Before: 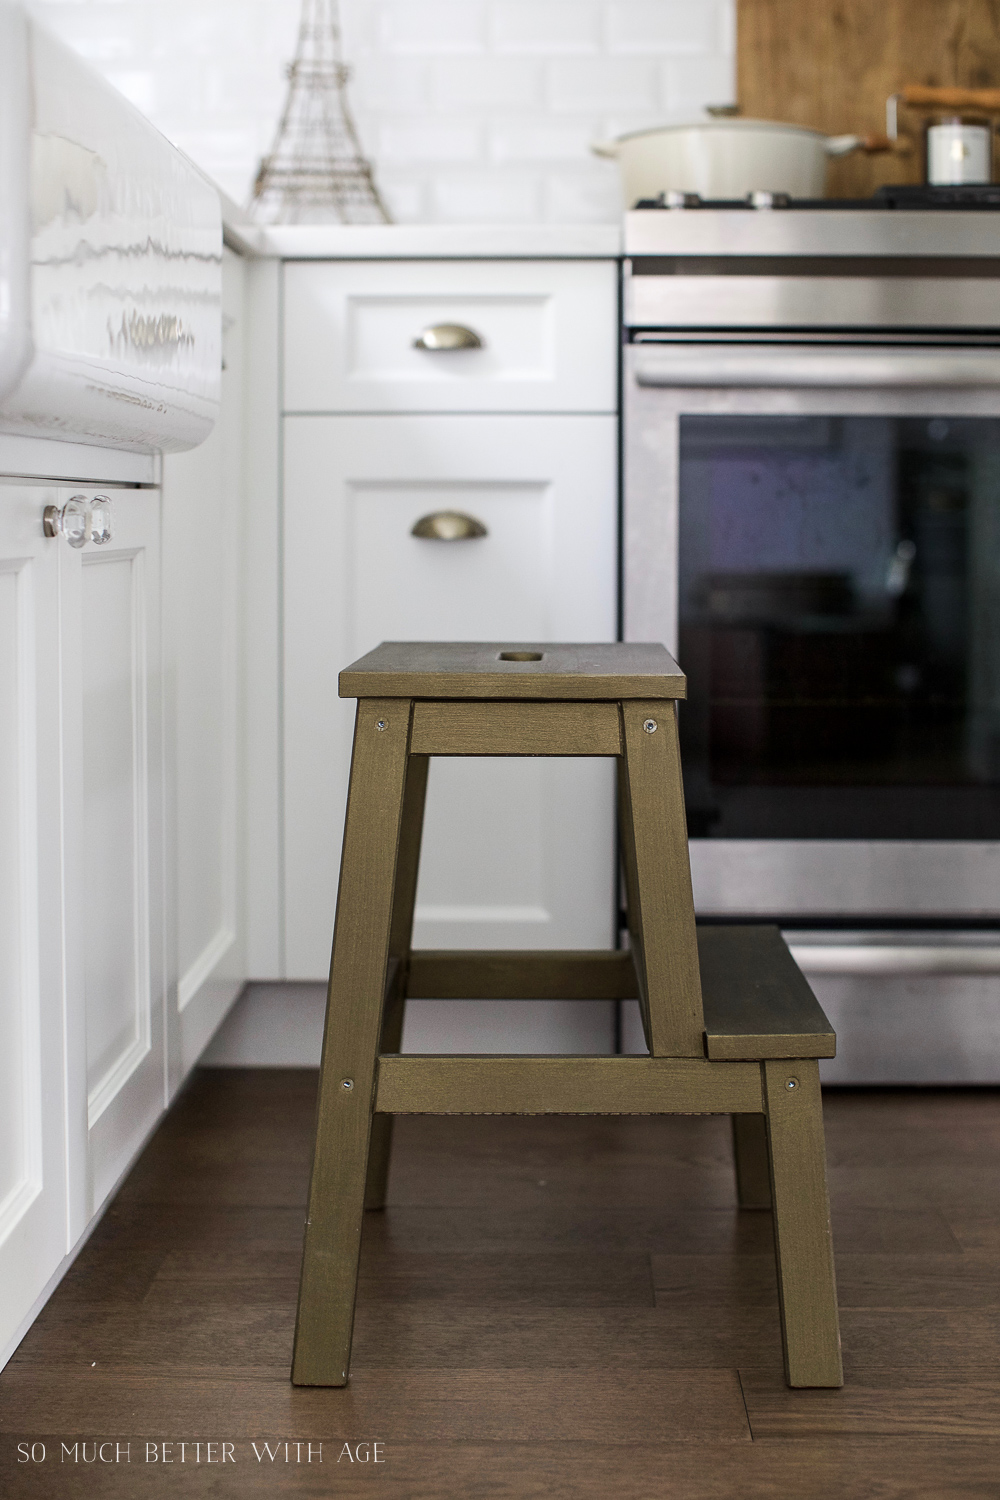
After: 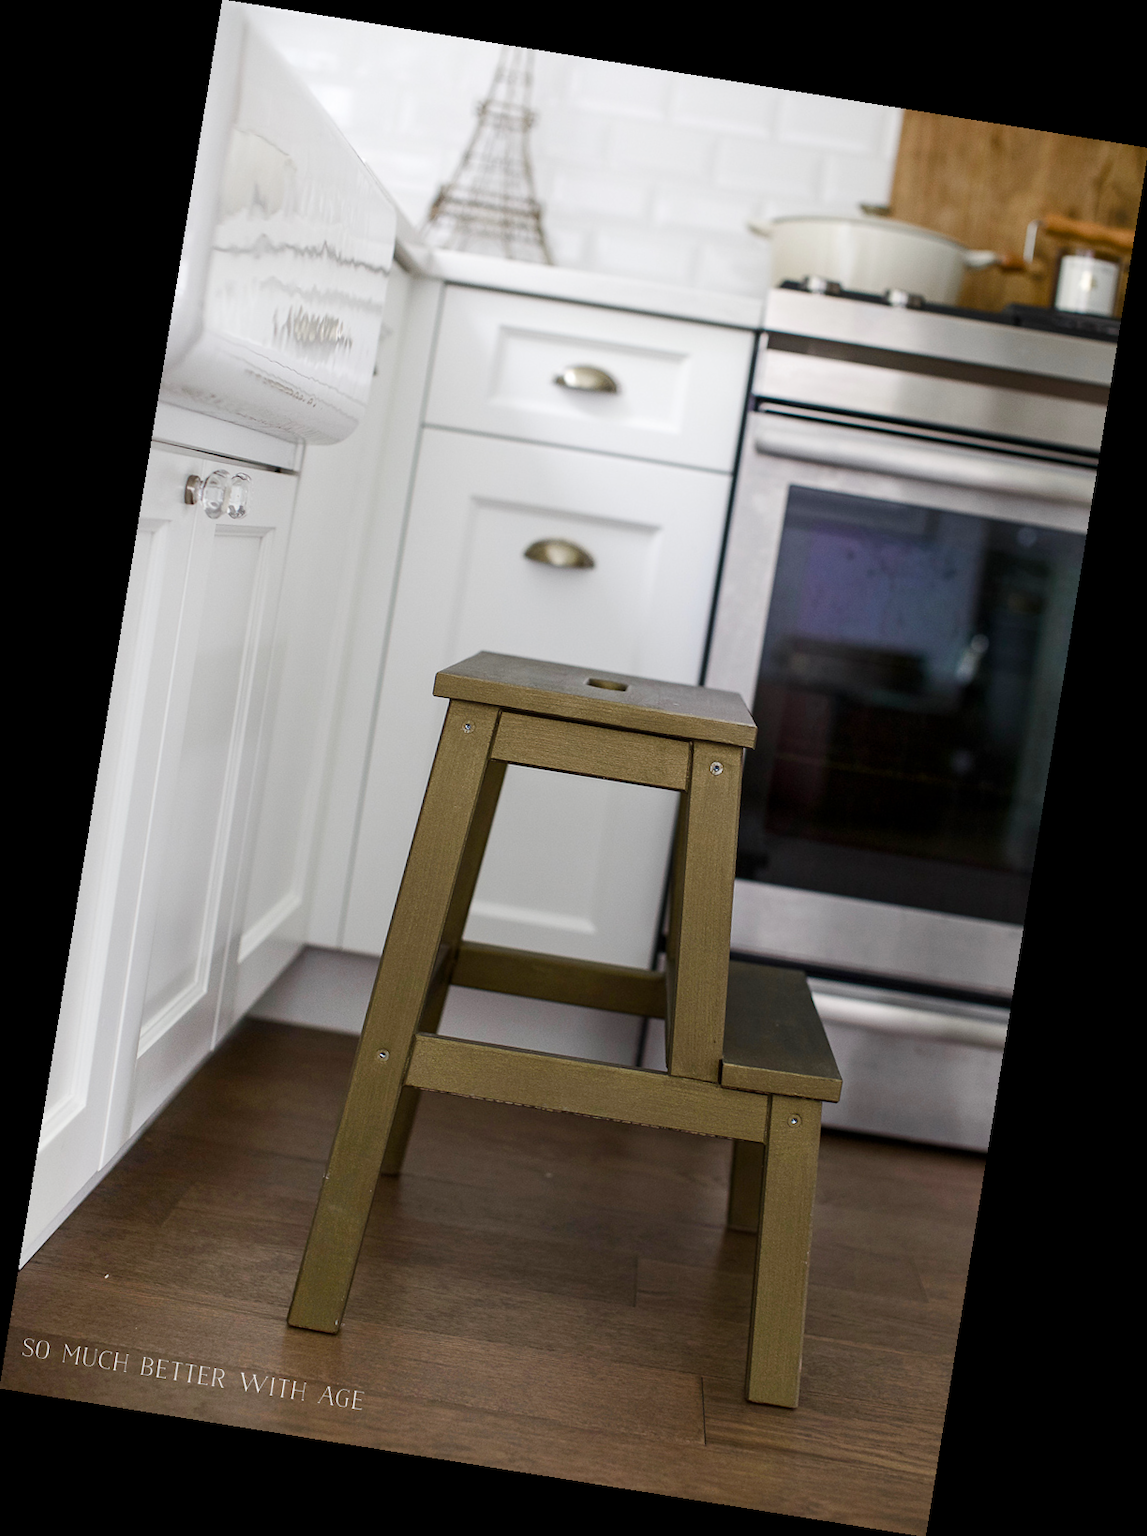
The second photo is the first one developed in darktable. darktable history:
rotate and perspective: rotation 9.12°, automatic cropping off
color balance rgb: perceptual saturation grading › global saturation 20%, perceptual saturation grading › highlights -50%, perceptual saturation grading › shadows 30%
